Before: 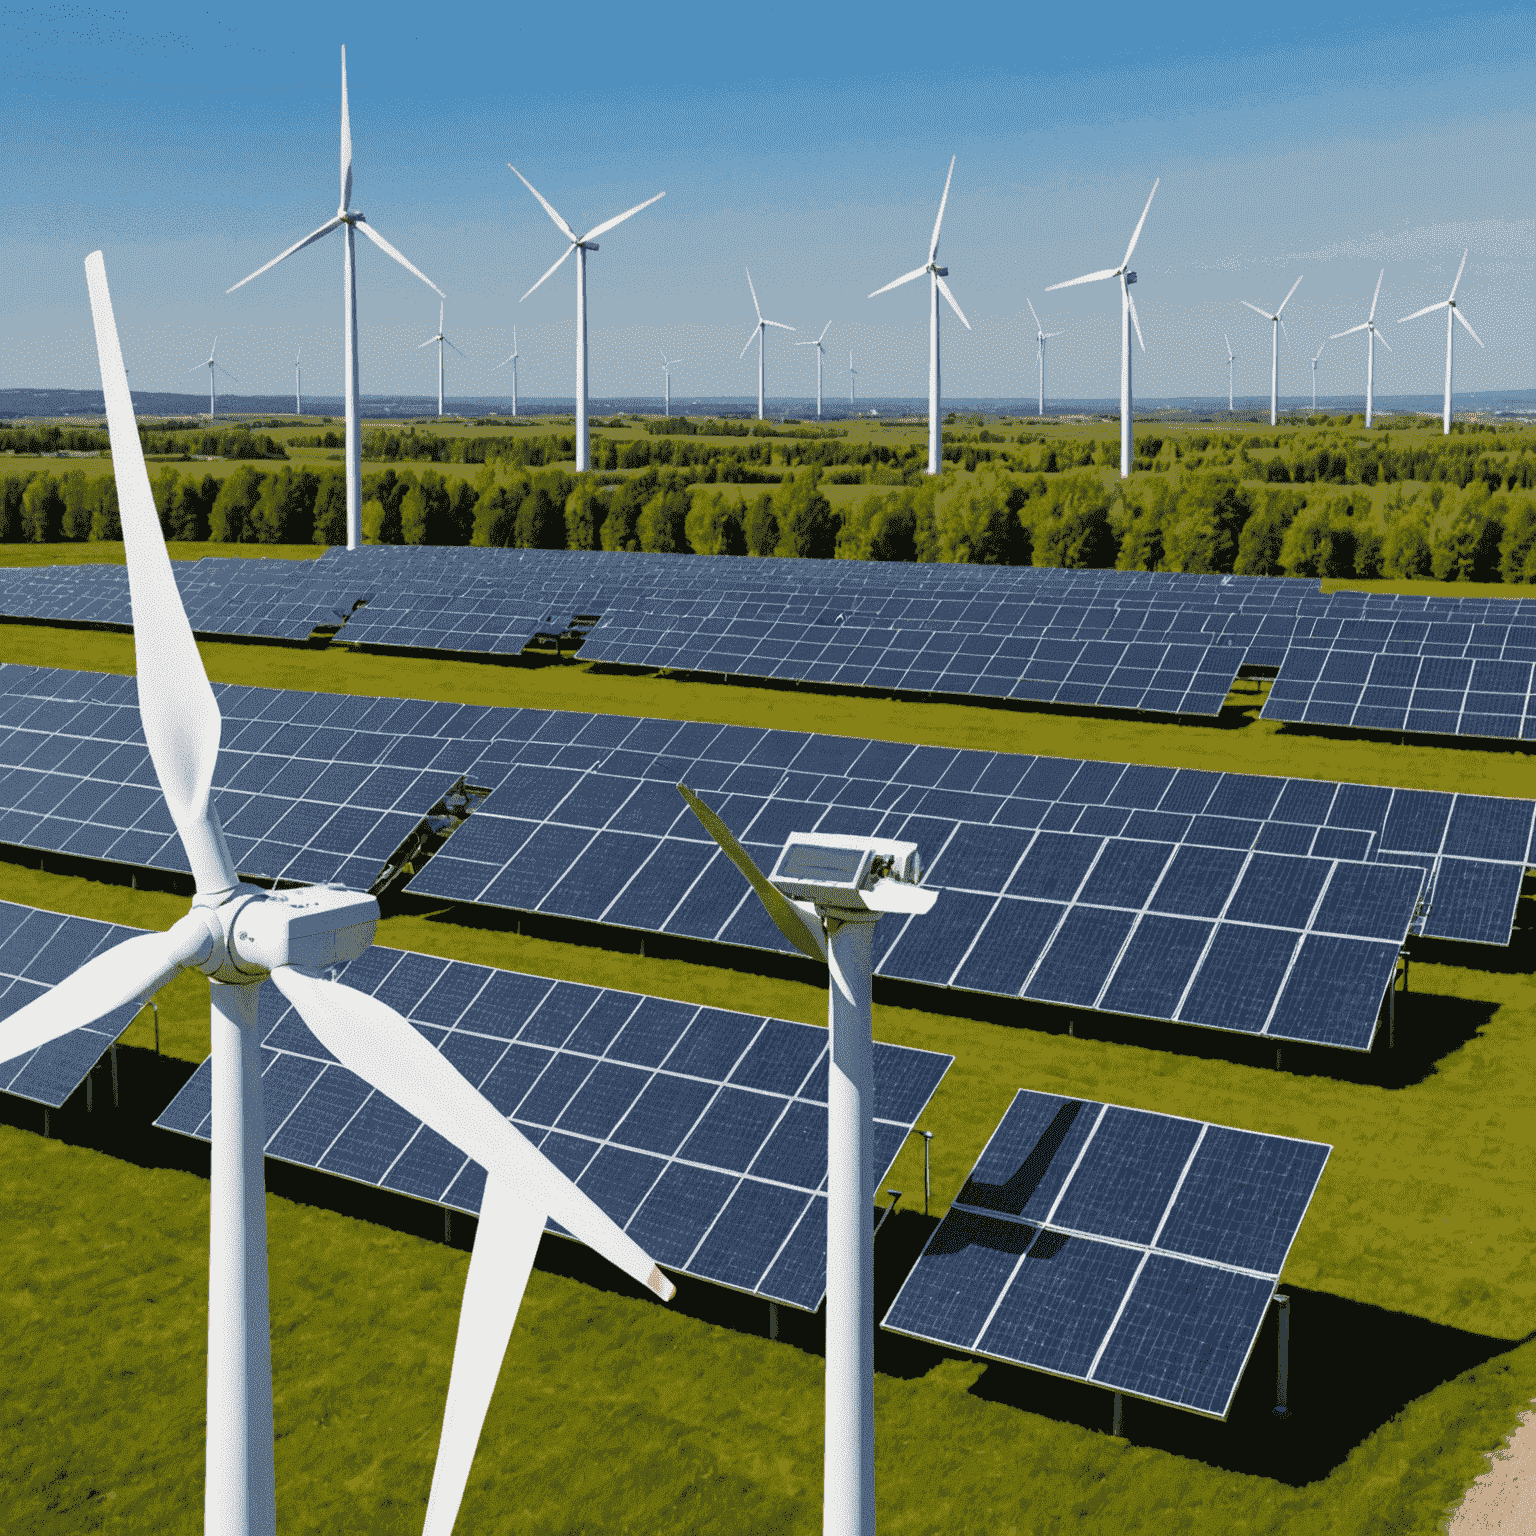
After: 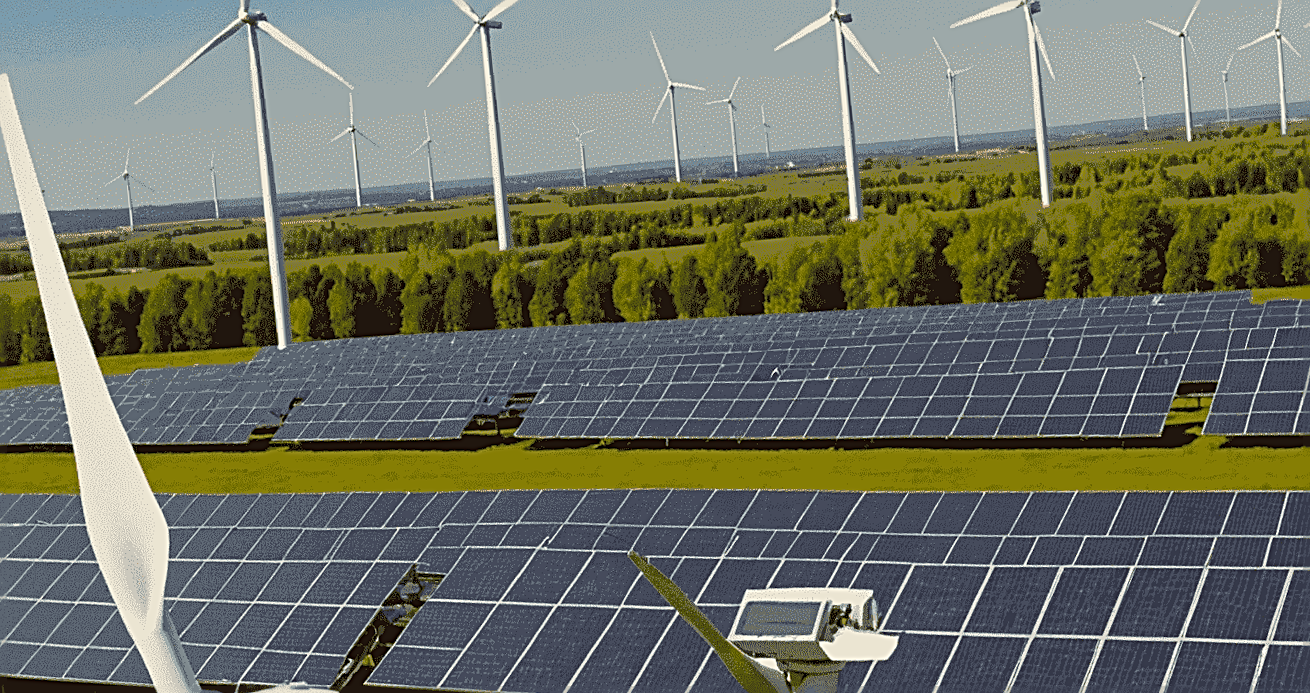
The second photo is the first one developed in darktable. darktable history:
rotate and perspective: rotation -5.2°, automatic cropping off
color balance: lift [1.005, 1.002, 0.998, 0.998], gamma [1, 1.021, 1.02, 0.979], gain [0.923, 1.066, 1.056, 0.934]
sharpen: radius 2.543, amount 0.636
crop: left 7.036%, top 18.398%, right 14.379%, bottom 40.043%
